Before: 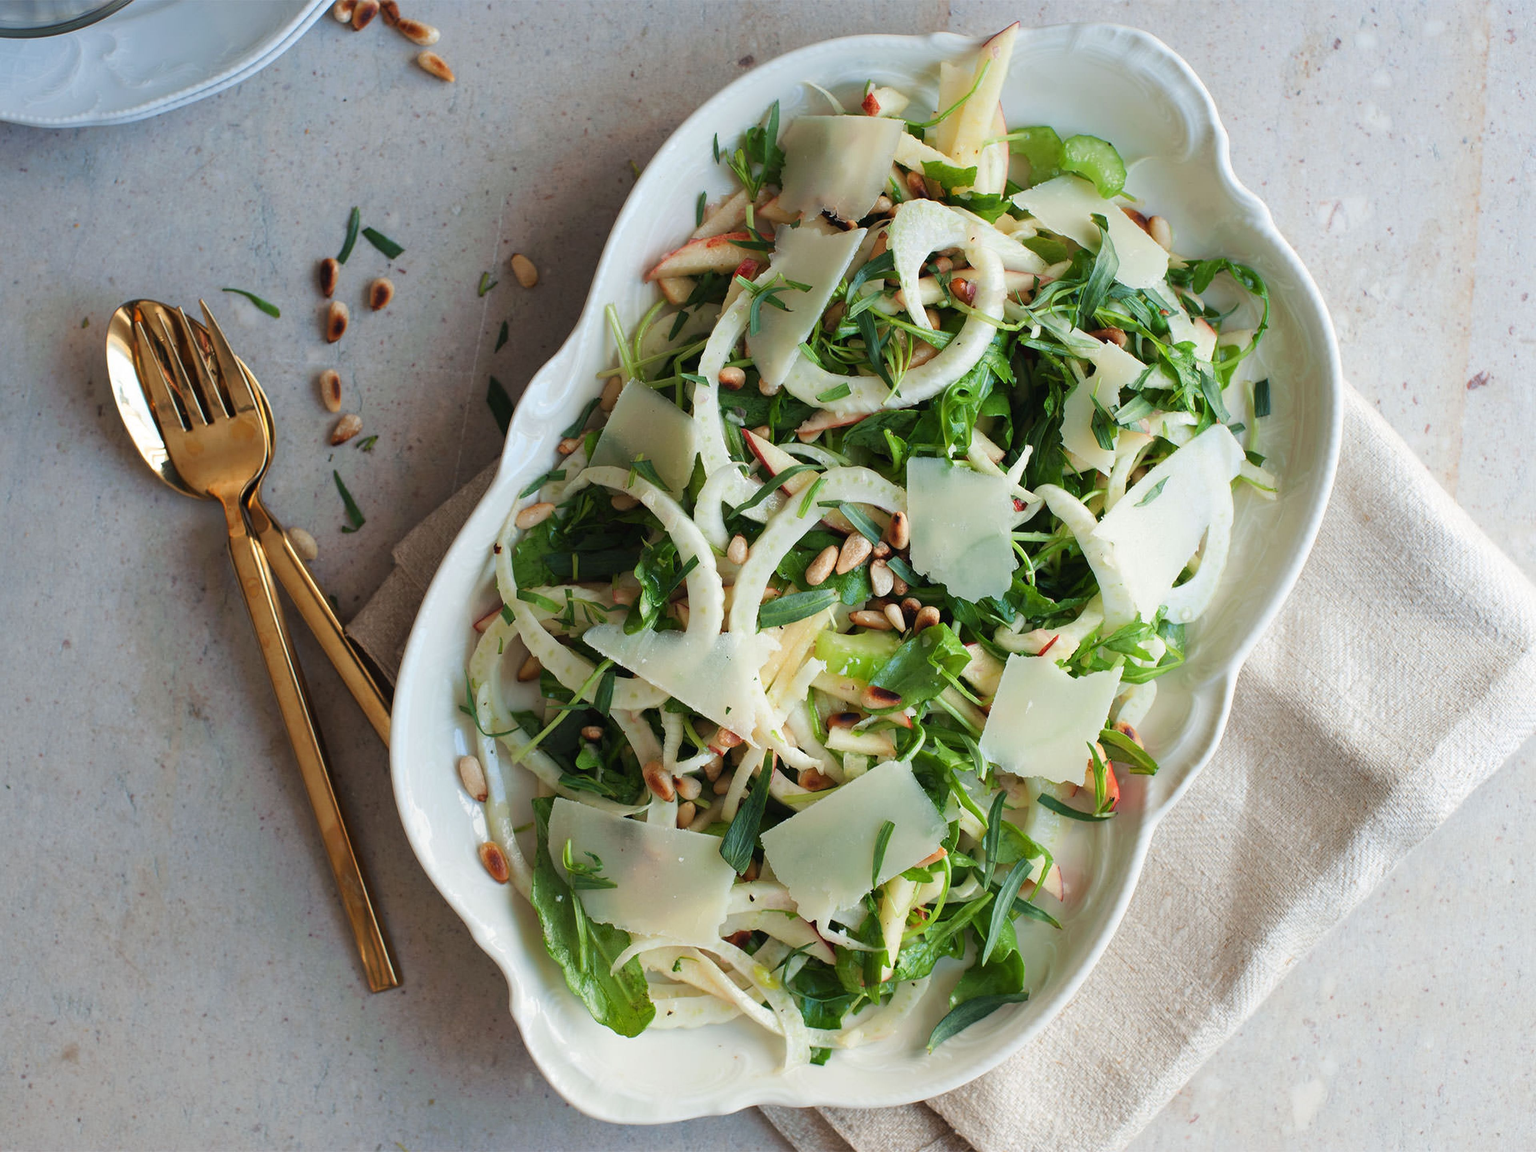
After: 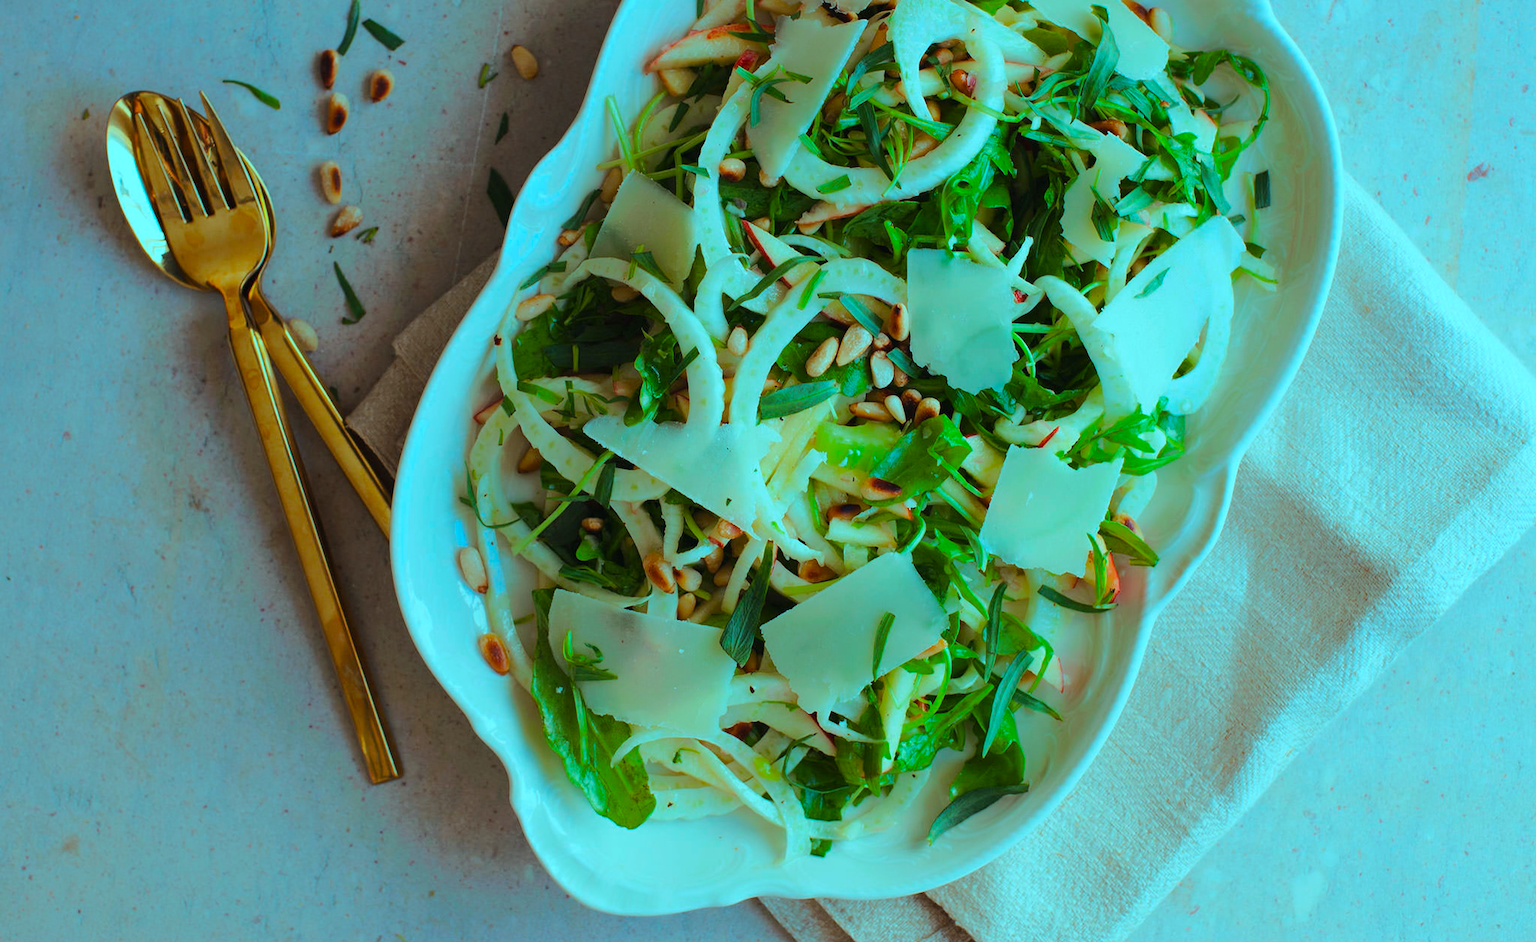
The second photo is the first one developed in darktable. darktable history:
crop and rotate: top 18.148%
color balance rgb: shadows lift › chroma 0.747%, shadows lift › hue 113.4°, highlights gain › luminance -33.138%, highlights gain › chroma 5.777%, highlights gain › hue 217.9°, perceptual saturation grading › global saturation 29.531%, perceptual brilliance grading › highlights 6.288%, perceptual brilliance grading › mid-tones 17.749%, perceptual brilliance grading › shadows -5.216%, global vibrance 20%
